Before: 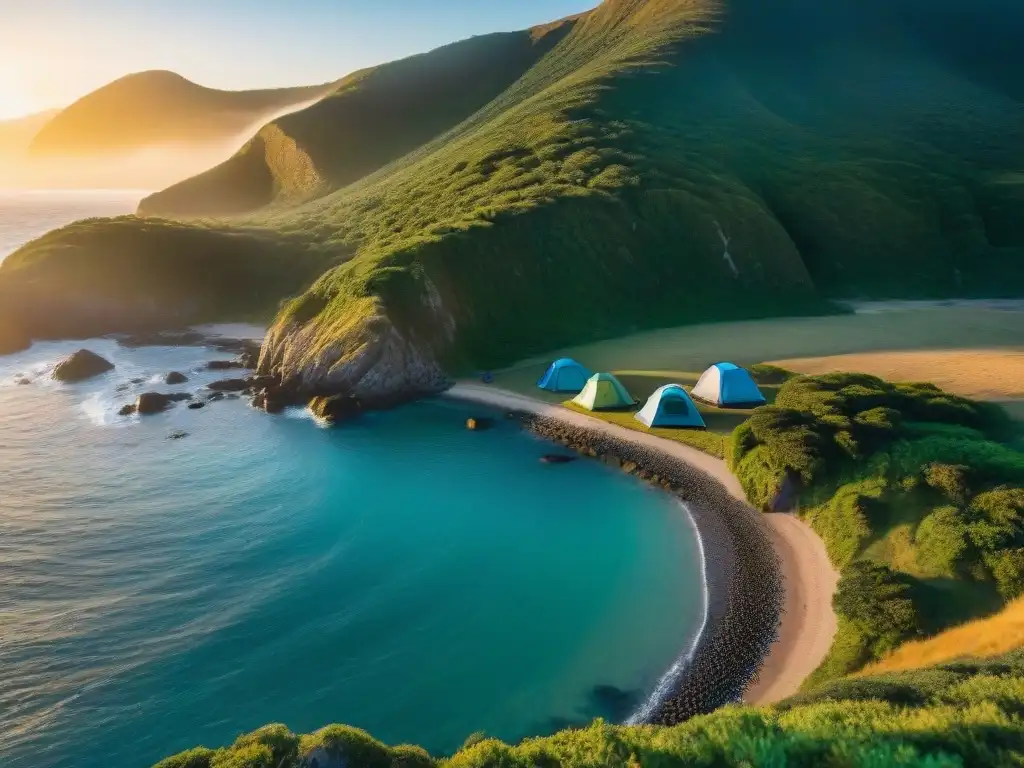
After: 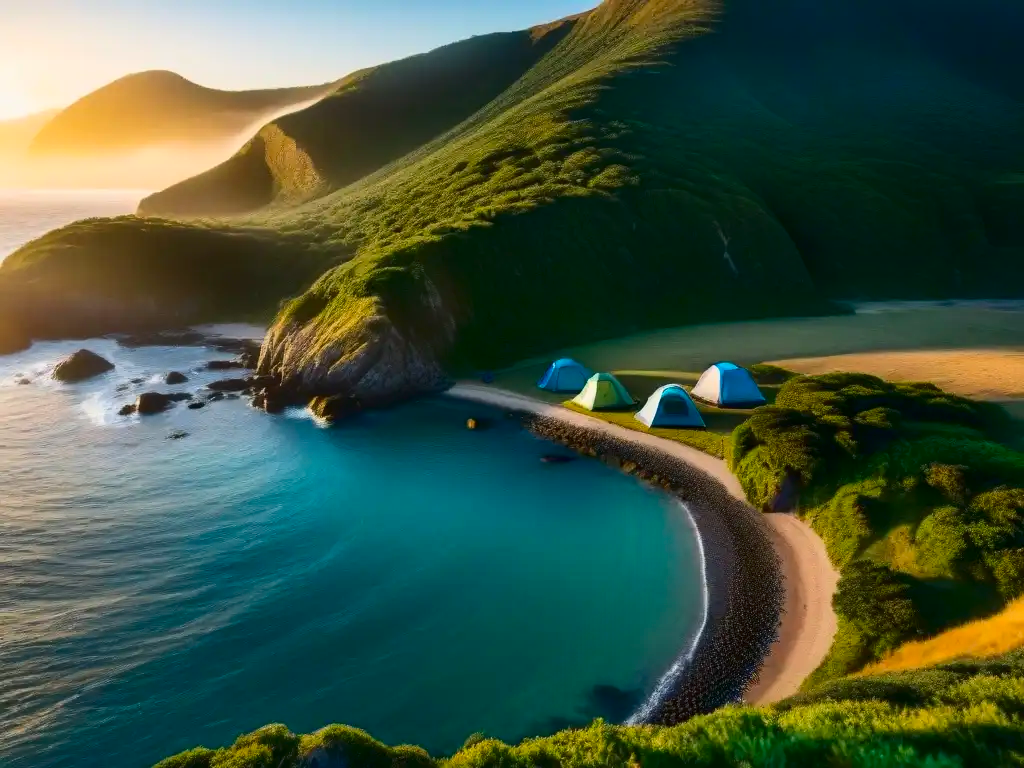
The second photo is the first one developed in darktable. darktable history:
contrast brightness saturation: contrast 0.186, brightness -0.104, saturation 0.21
